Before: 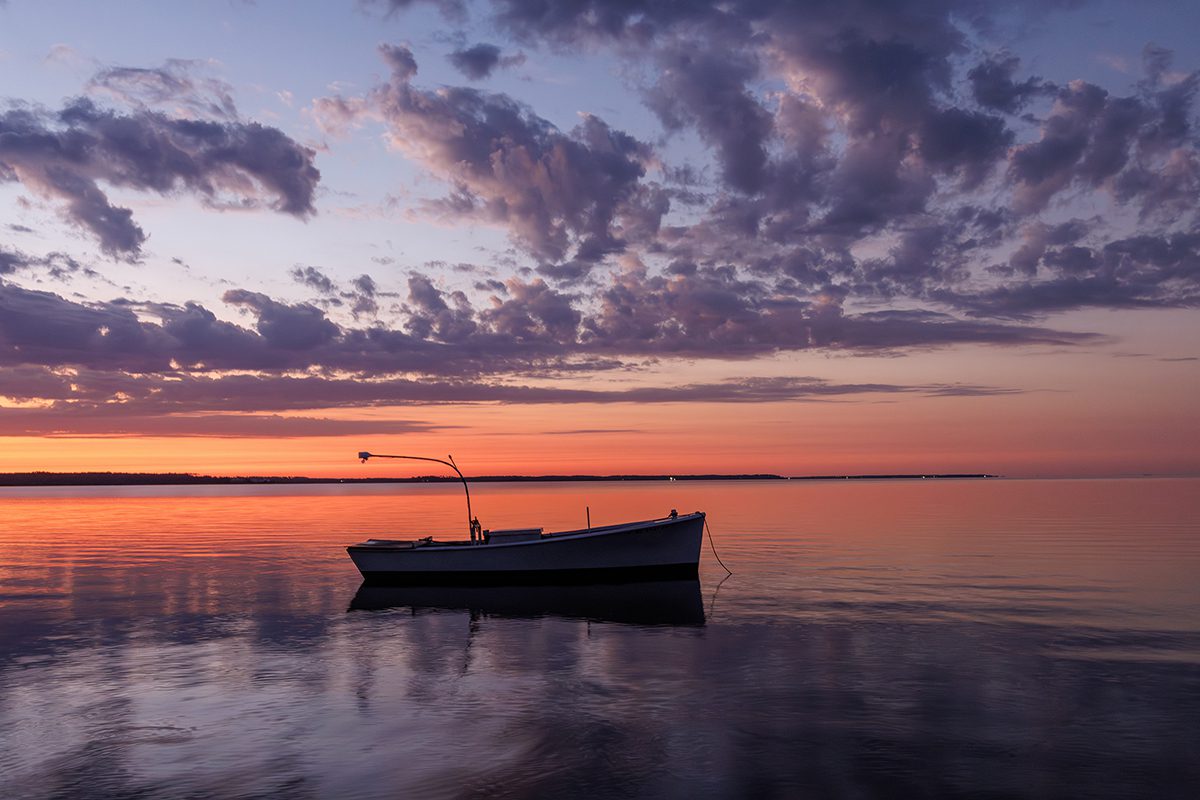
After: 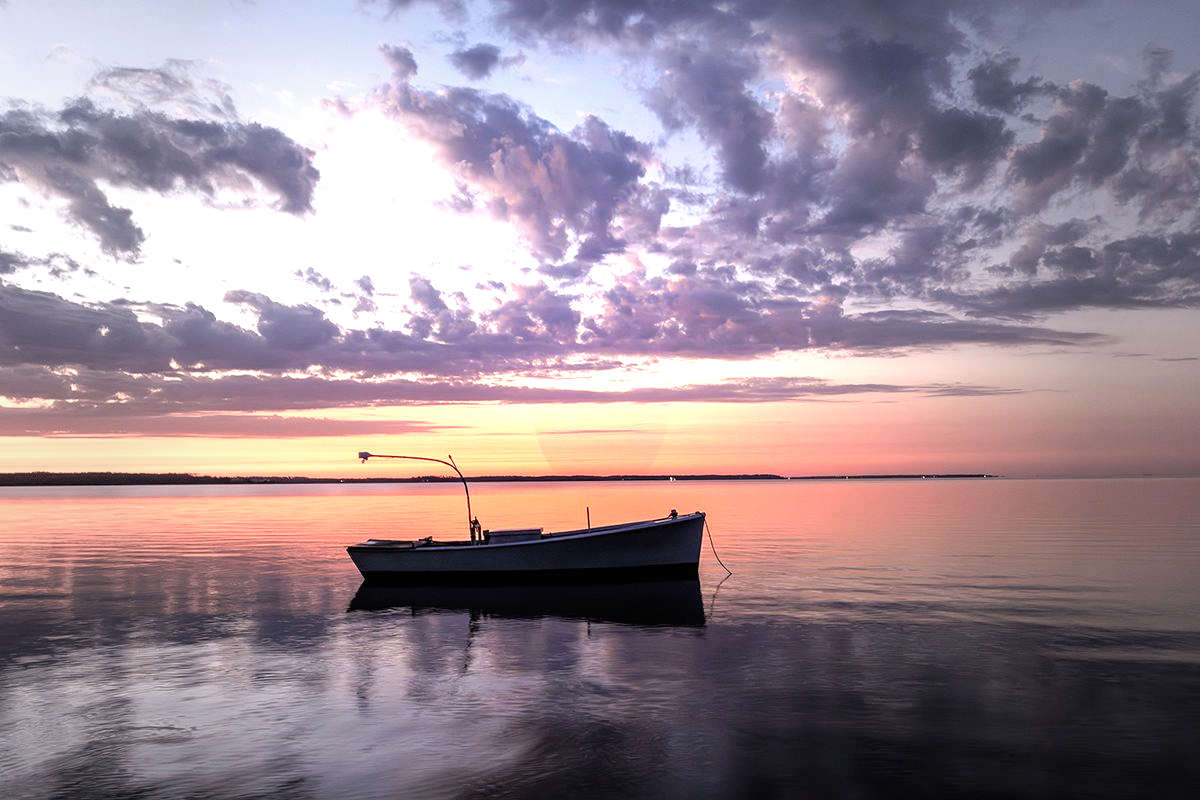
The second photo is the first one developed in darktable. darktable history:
exposure: black level correction 0, exposure 0.7 EV, compensate highlight preservation false
tone equalizer: -8 EV -1.06 EV, -7 EV -1.01 EV, -6 EV -0.876 EV, -5 EV -0.543 EV, -3 EV 0.607 EV, -2 EV 0.89 EV, -1 EV 1.01 EV, +0 EV 1.07 EV, mask exposure compensation -0.496 EV
vignetting: fall-off start 16.09%, fall-off radius 98.92%, width/height ratio 0.714, unbound false
